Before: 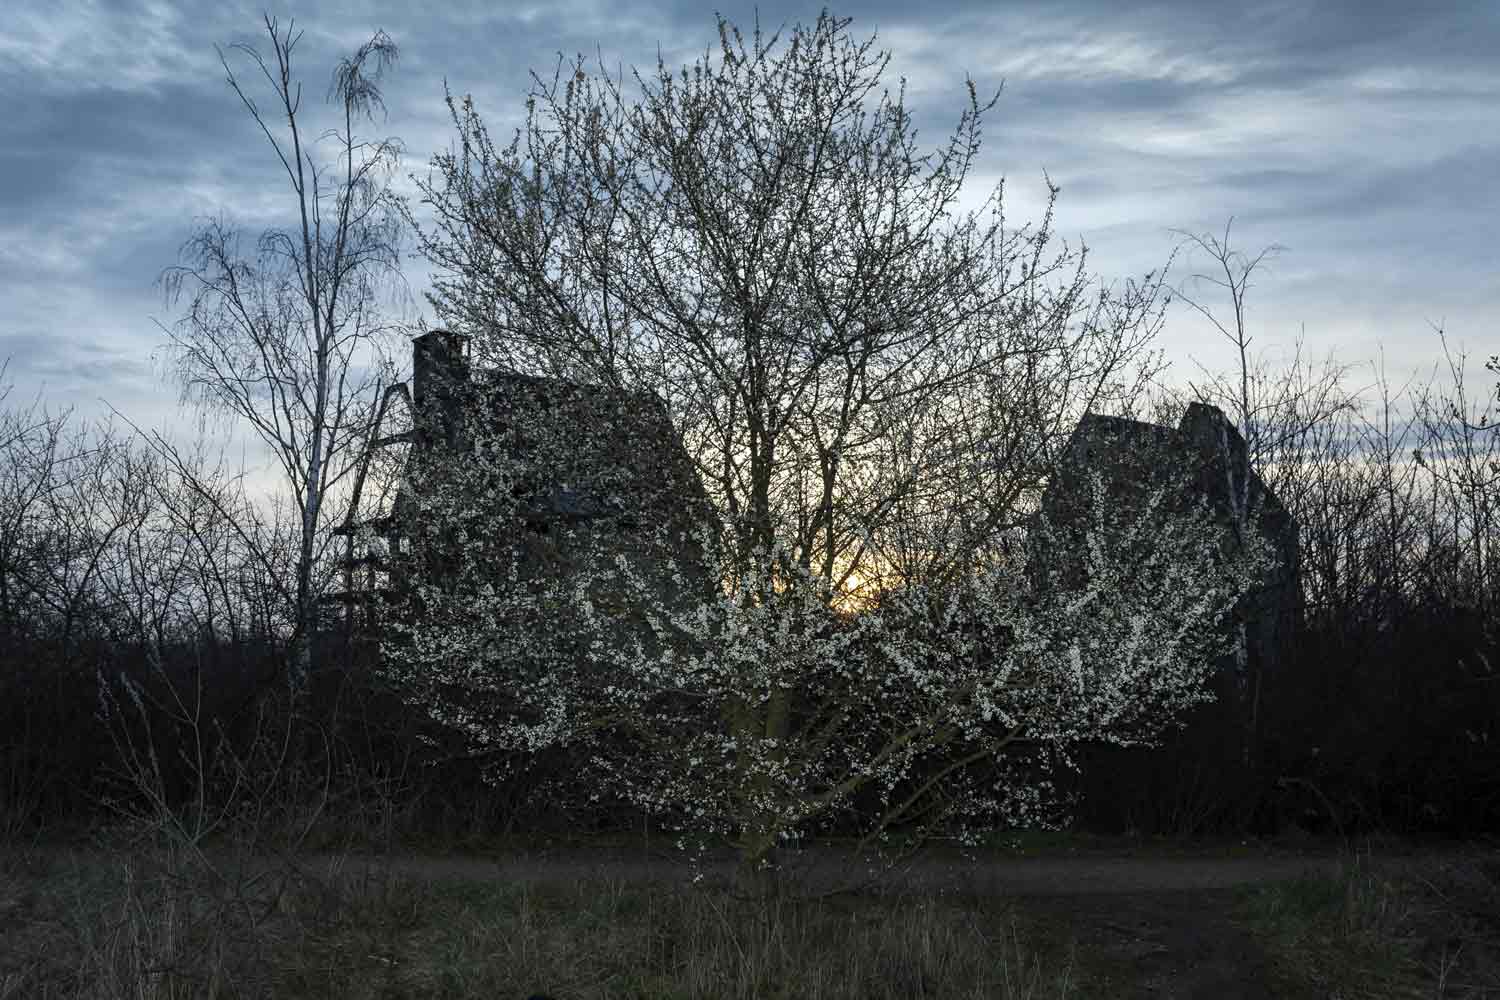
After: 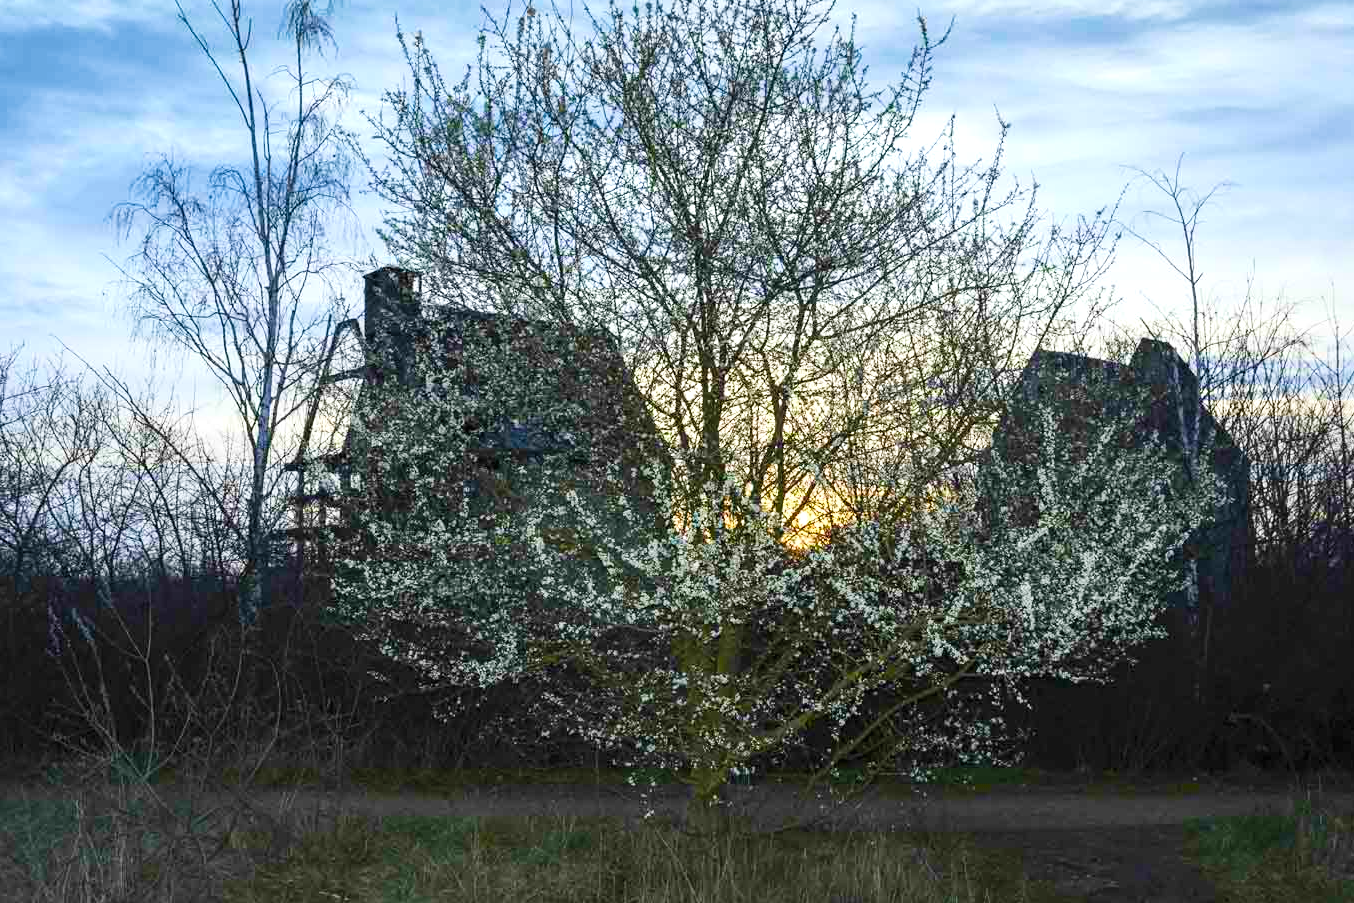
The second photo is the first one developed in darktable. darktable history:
velvia: strength 29%
color balance rgb: perceptual saturation grading › global saturation 35%, perceptual saturation grading › highlights -30%, perceptual saturation grading › shadows 35%, perceptual brilliance grading › global brilliance 3%, perceptual brilliance grading › highlights -3%, perceptual brilliance grading › shadows 3%
exposure: black level correction 0, exposure 0.4 EV, compensate exposure bias true, compensate highlight preservation false
contrast brightness saturation: contrast 0.2, brightness 0.16, saturation 0.22
crop: left 3.305%, top 6.436%, right 6.389%, bottom 3.258%
